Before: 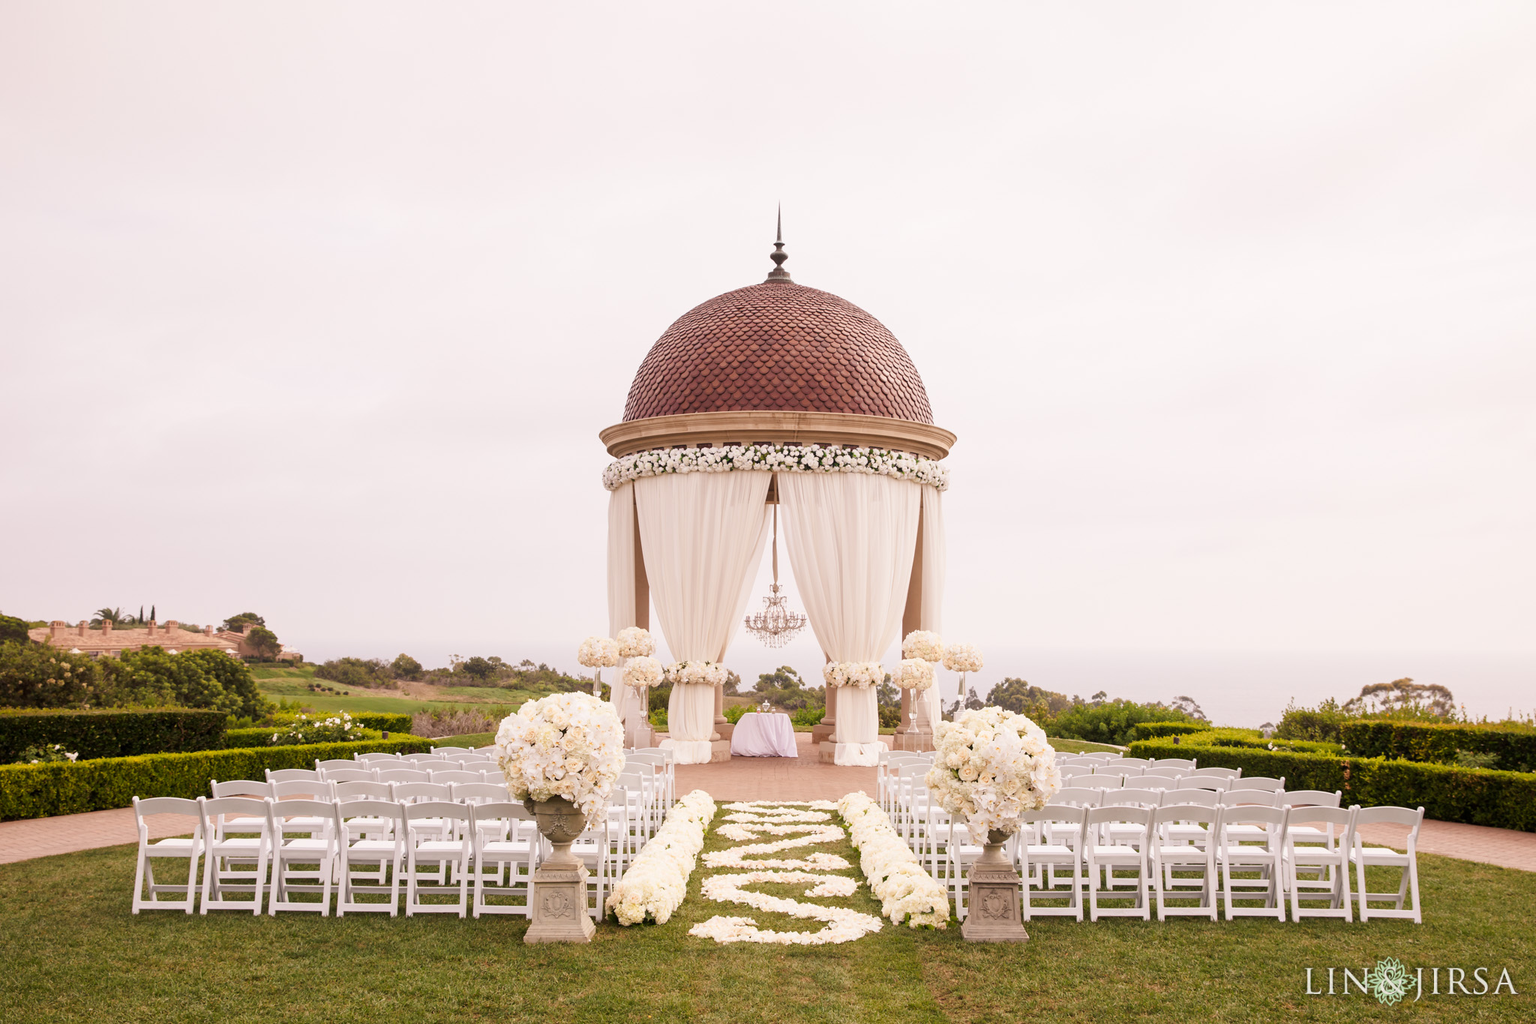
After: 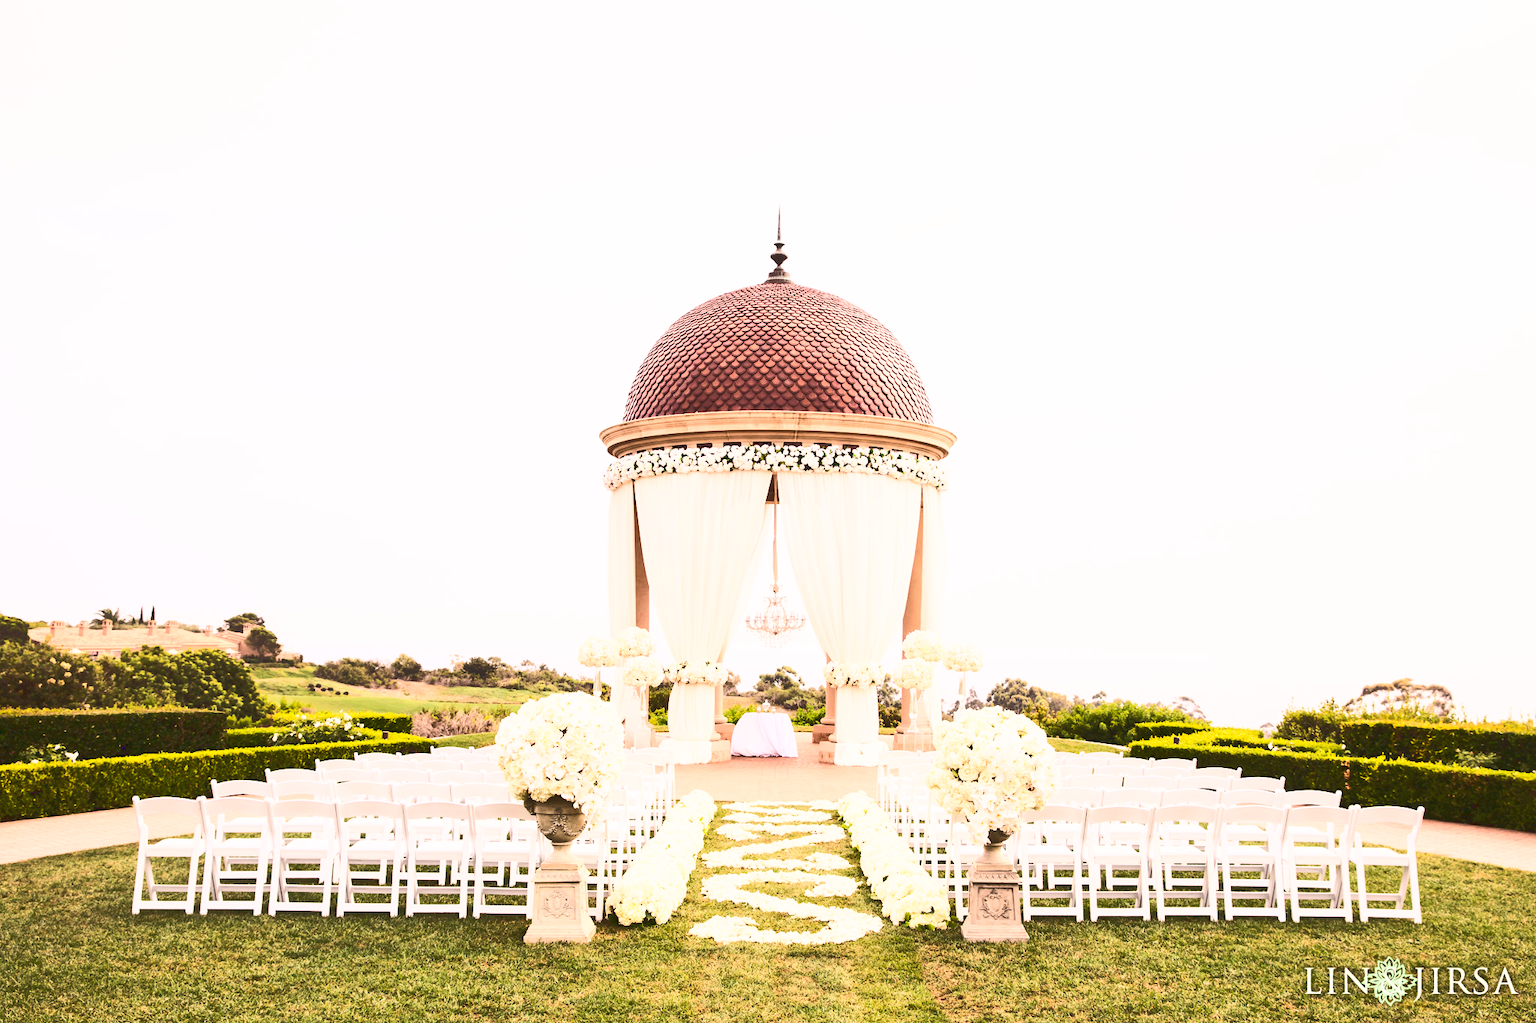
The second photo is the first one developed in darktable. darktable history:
base curve: curves: ch0 [(0, 0.015) (0.085, 0.116) (0.134, 0.298) (0.19, 0.545) (0.296, 0.764) (0.599, 0.982) (1, 1)]
shadows and highlights: radius 127.12, shadows 30.52, highlights -30.61, highlights color adjustment 72.47%, low approximation 0.01, soften with gaussian
